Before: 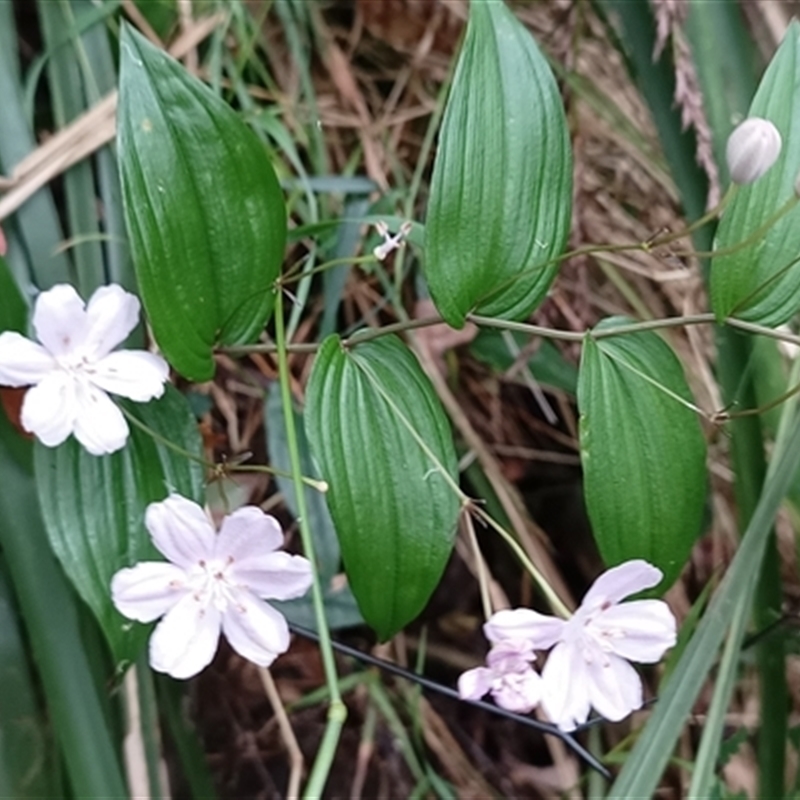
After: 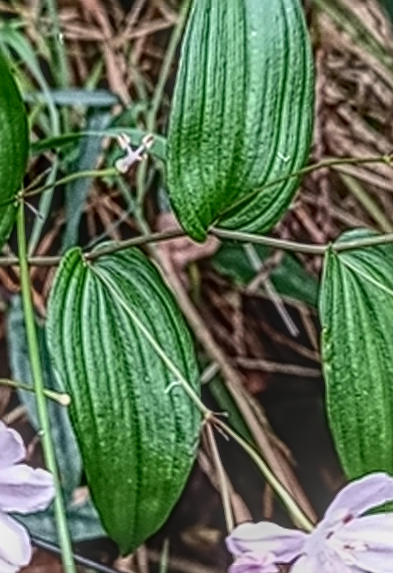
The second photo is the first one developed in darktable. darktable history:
crop: left 32.285%, top 10.959%, right 18.476%, bottom 17.382%
local contrast: highlights 3%, shadows 7%, detail 199%, midtone range 0.248
tone equalizer: -8 EV -0.387 EV, -7 EV -0.376 EV, -6 EV -0.368 EV, -5 EV -0.23 EV, -3 EV 0.248 EV, -2 EV 0.335 EV, -1 EV 0.394 EV, +0 EV 0.446 EV, edges refinement/feathering 500, mask exposure compensation -1.57 EV, preserve details no
contrast brightness saturation: contrast 0.222
sharpen: radius 3.048, amount 0.76
exposure: compensate highlight preservation false
haze removal: compatibility mode true, adaptive false
